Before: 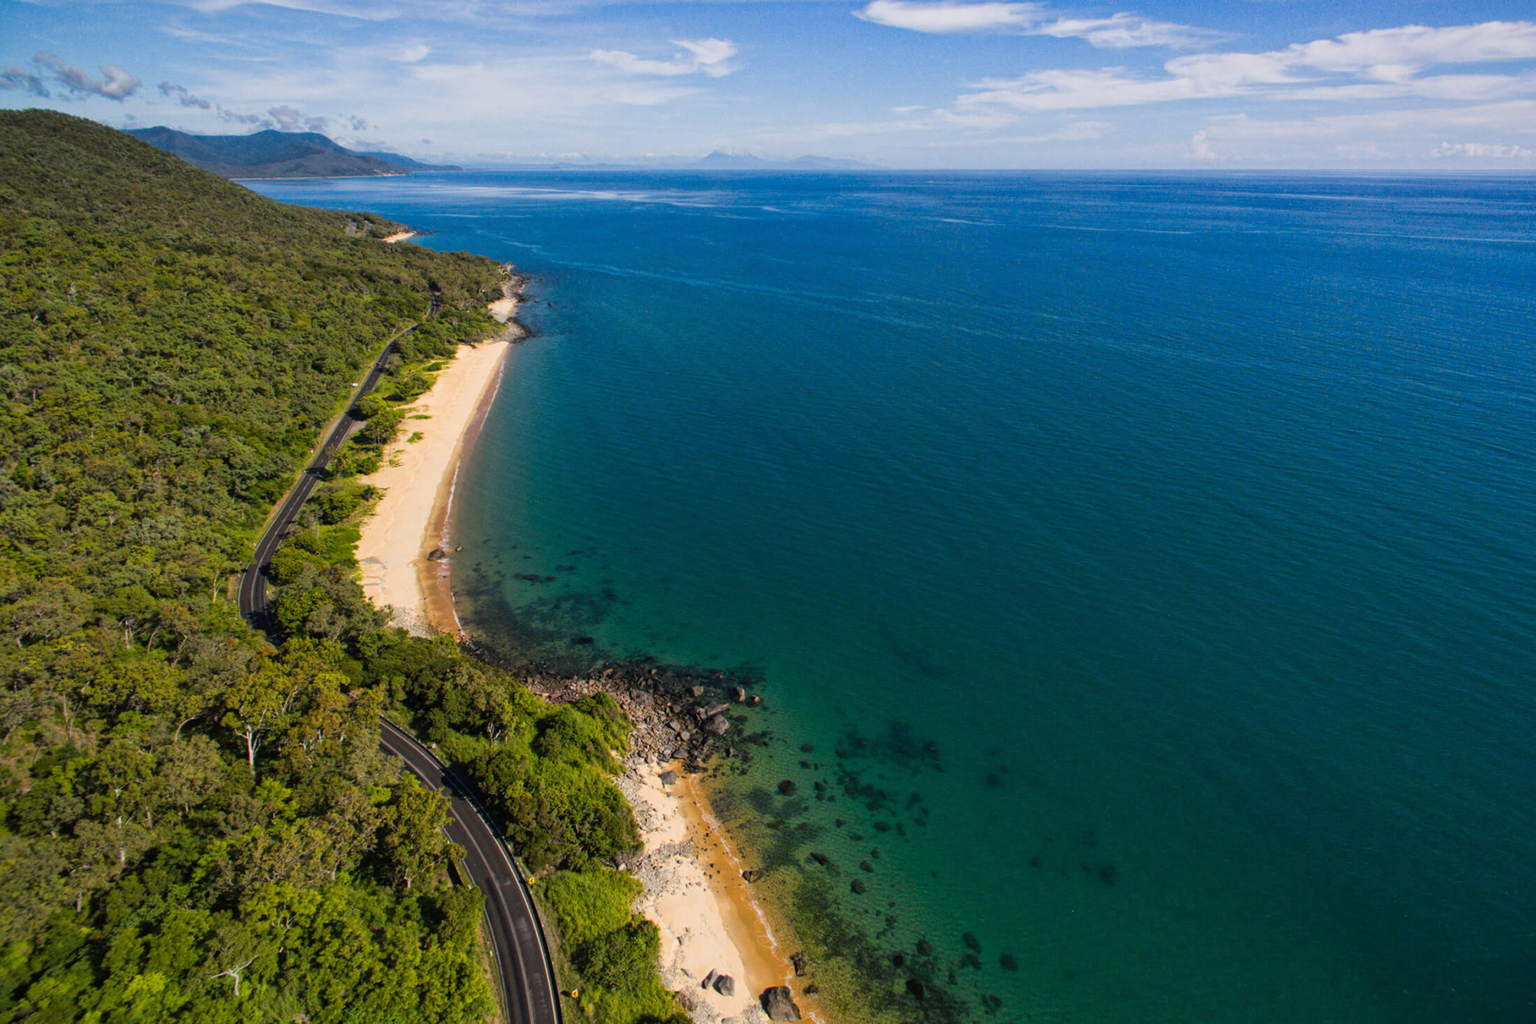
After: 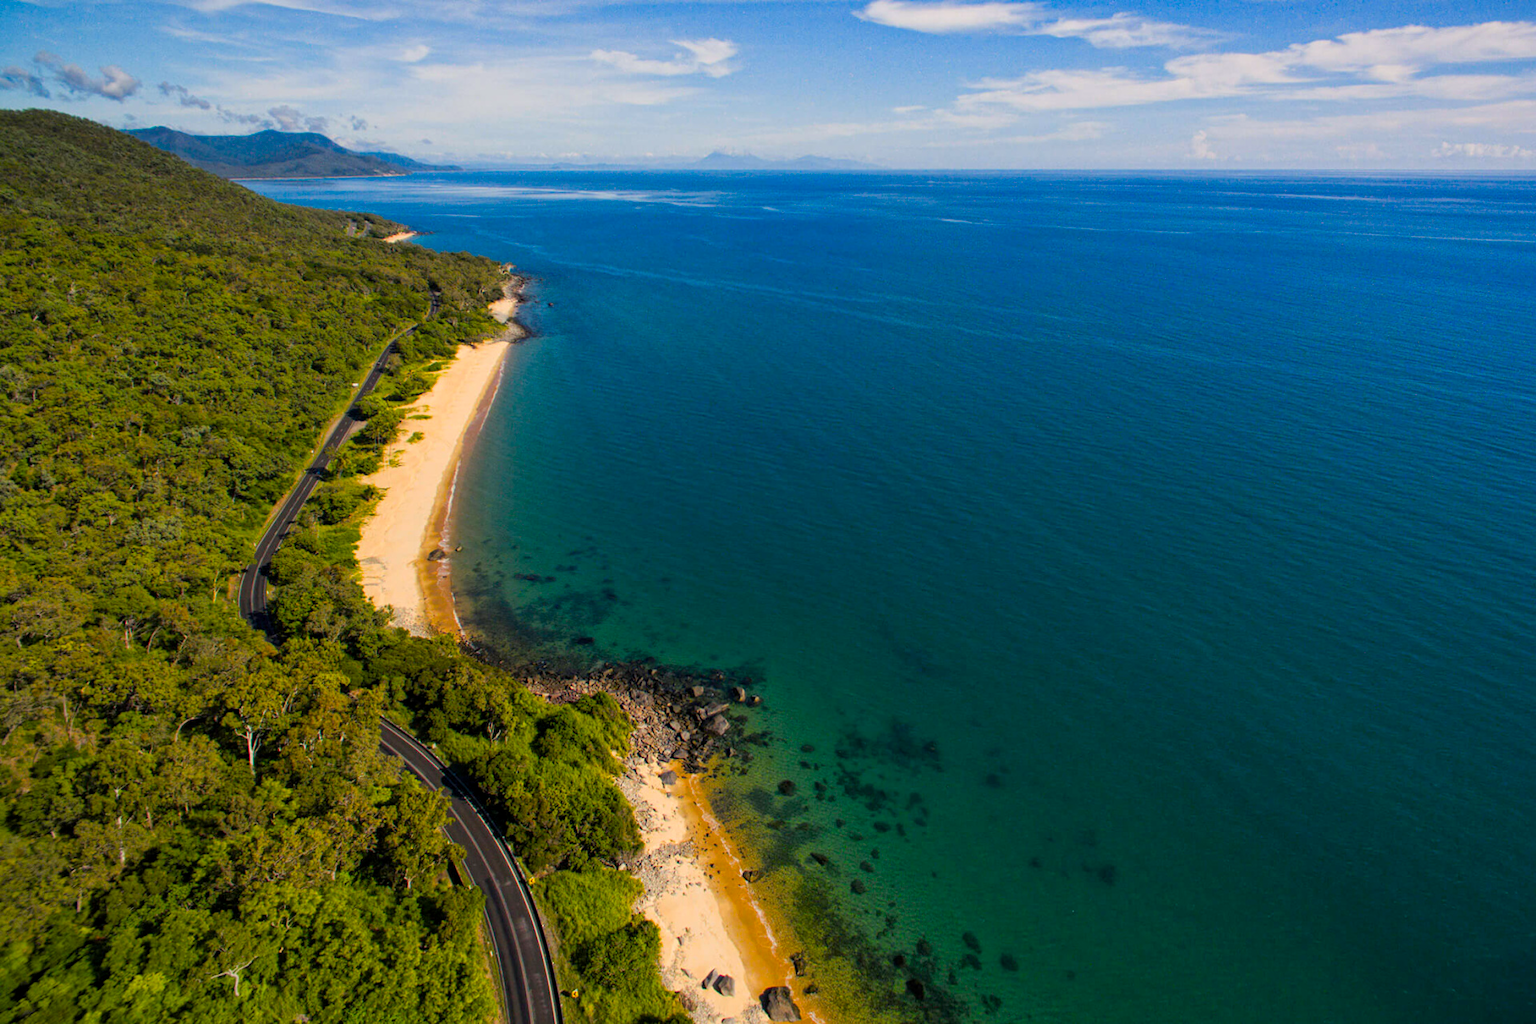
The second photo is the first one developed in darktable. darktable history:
color balance rgb: highlights gain › chroma 2.262%, highlights gain › hue 75.02°, global offset › luminance -0.247%, perceptual saturation grading › global saturation 17.263%, global vibrance 20%
